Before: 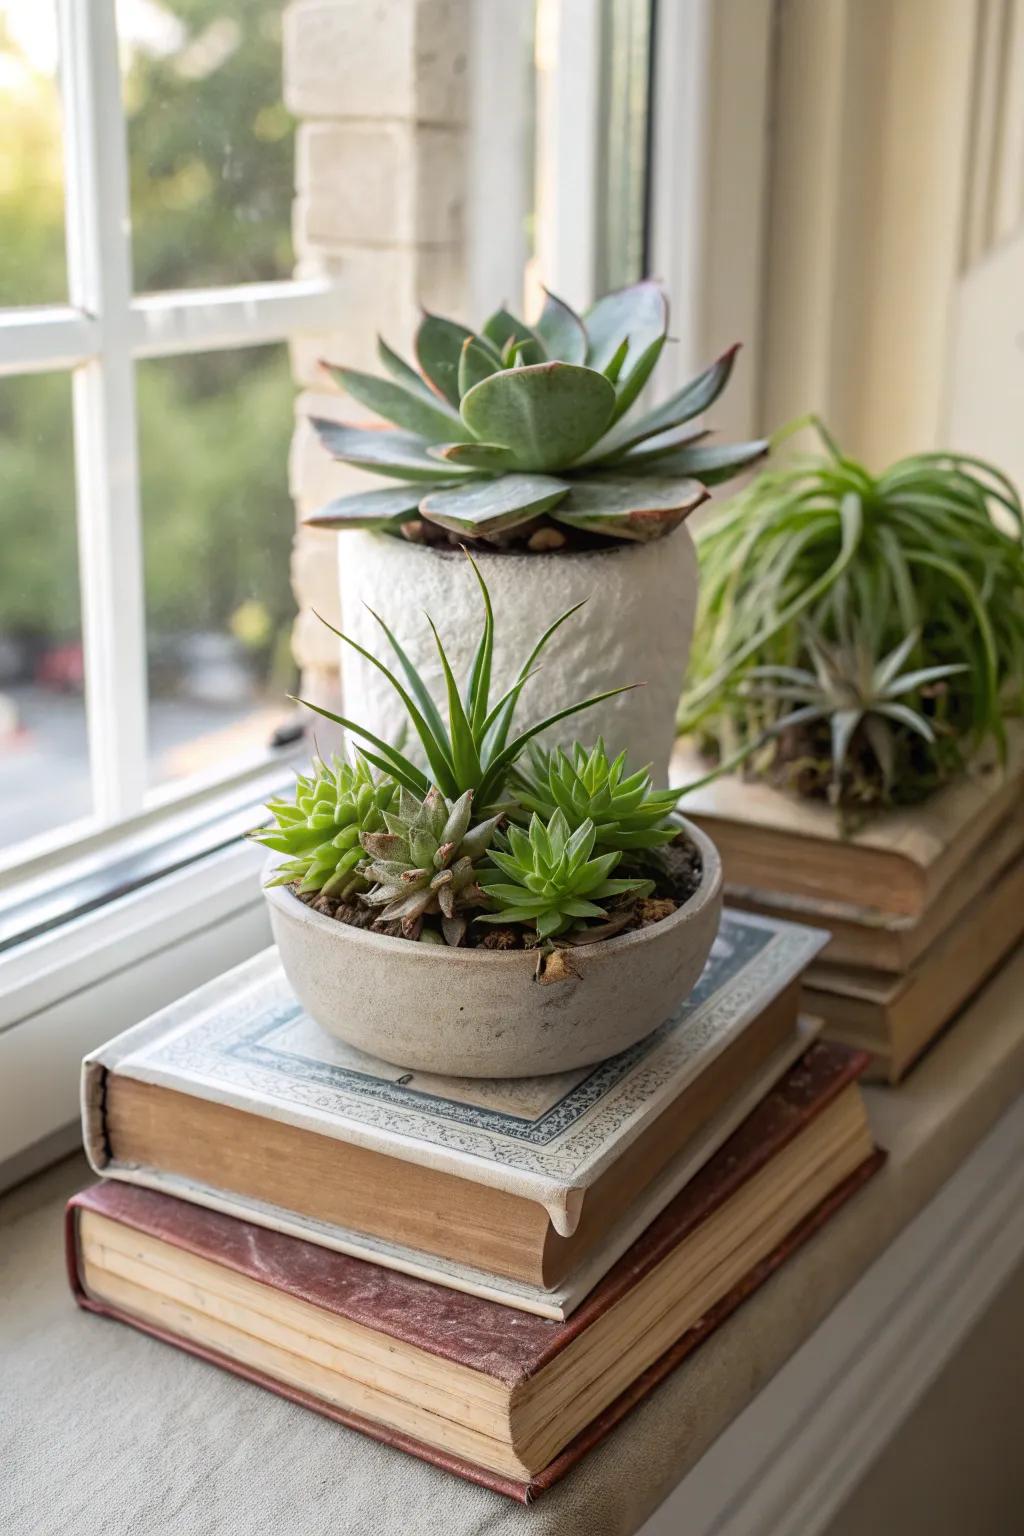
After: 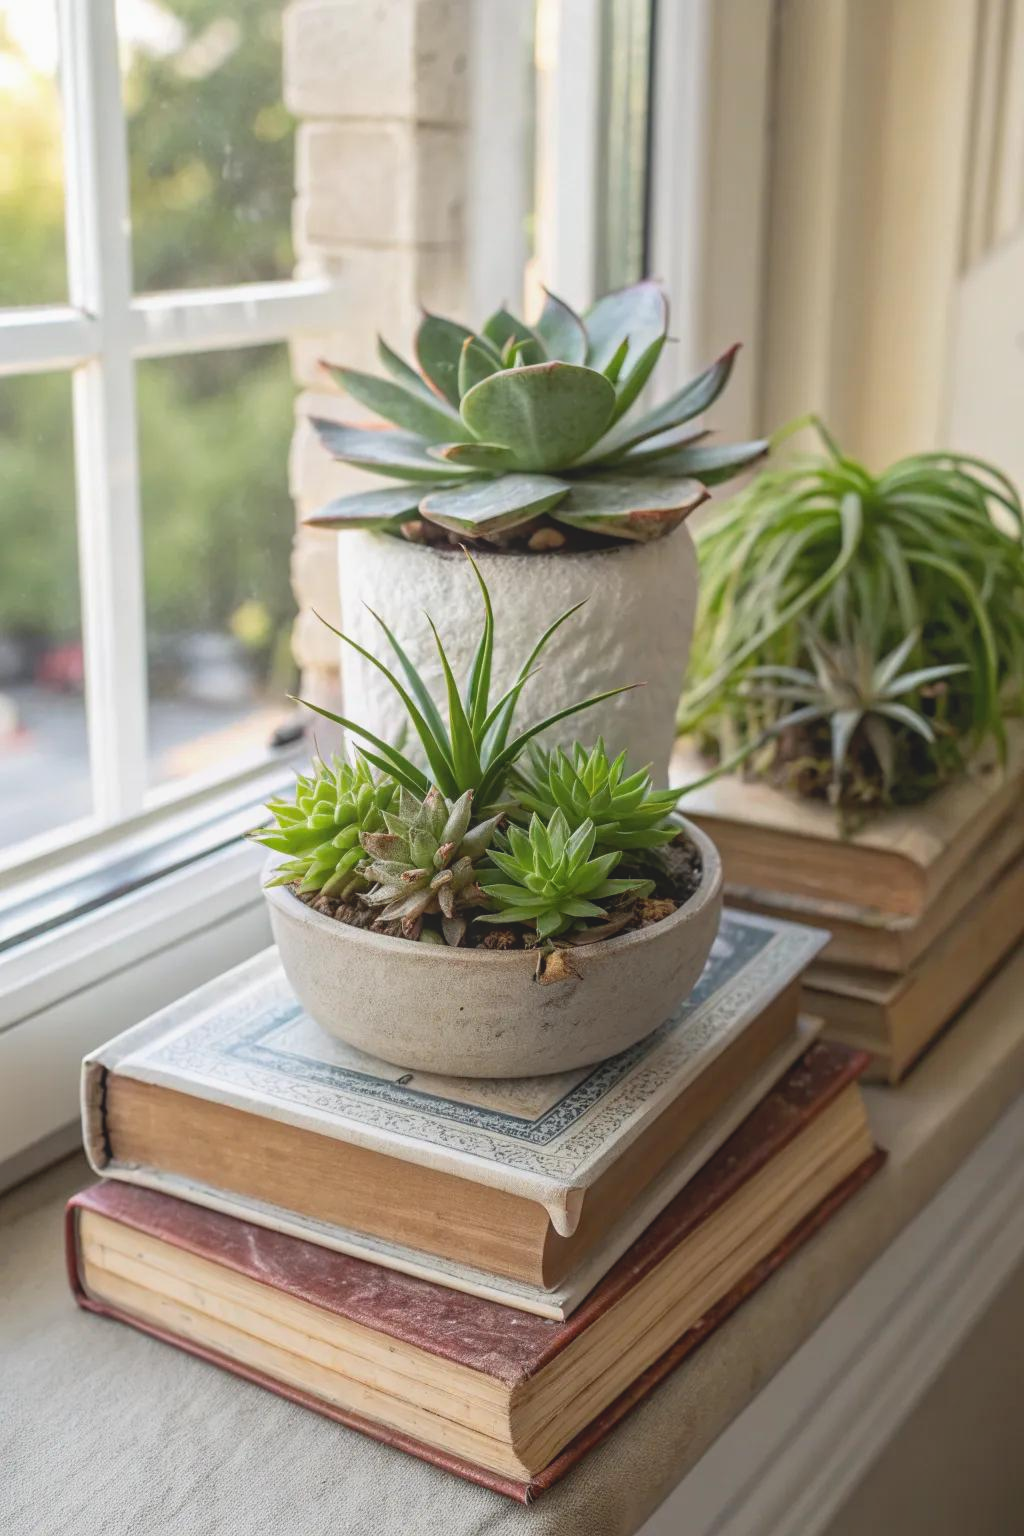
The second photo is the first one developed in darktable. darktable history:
local contrast: highlights 44%, shadows 0%, detail 99%
